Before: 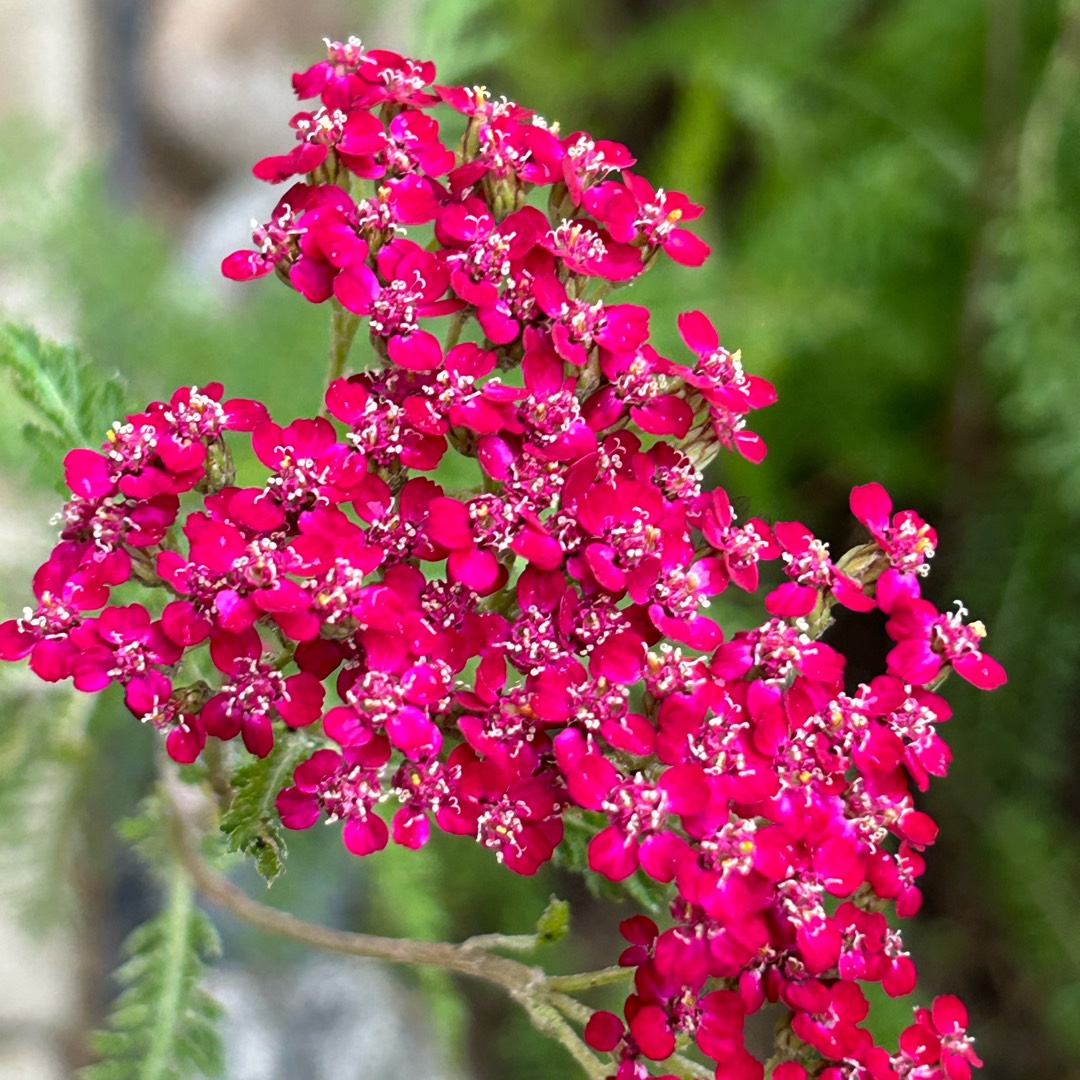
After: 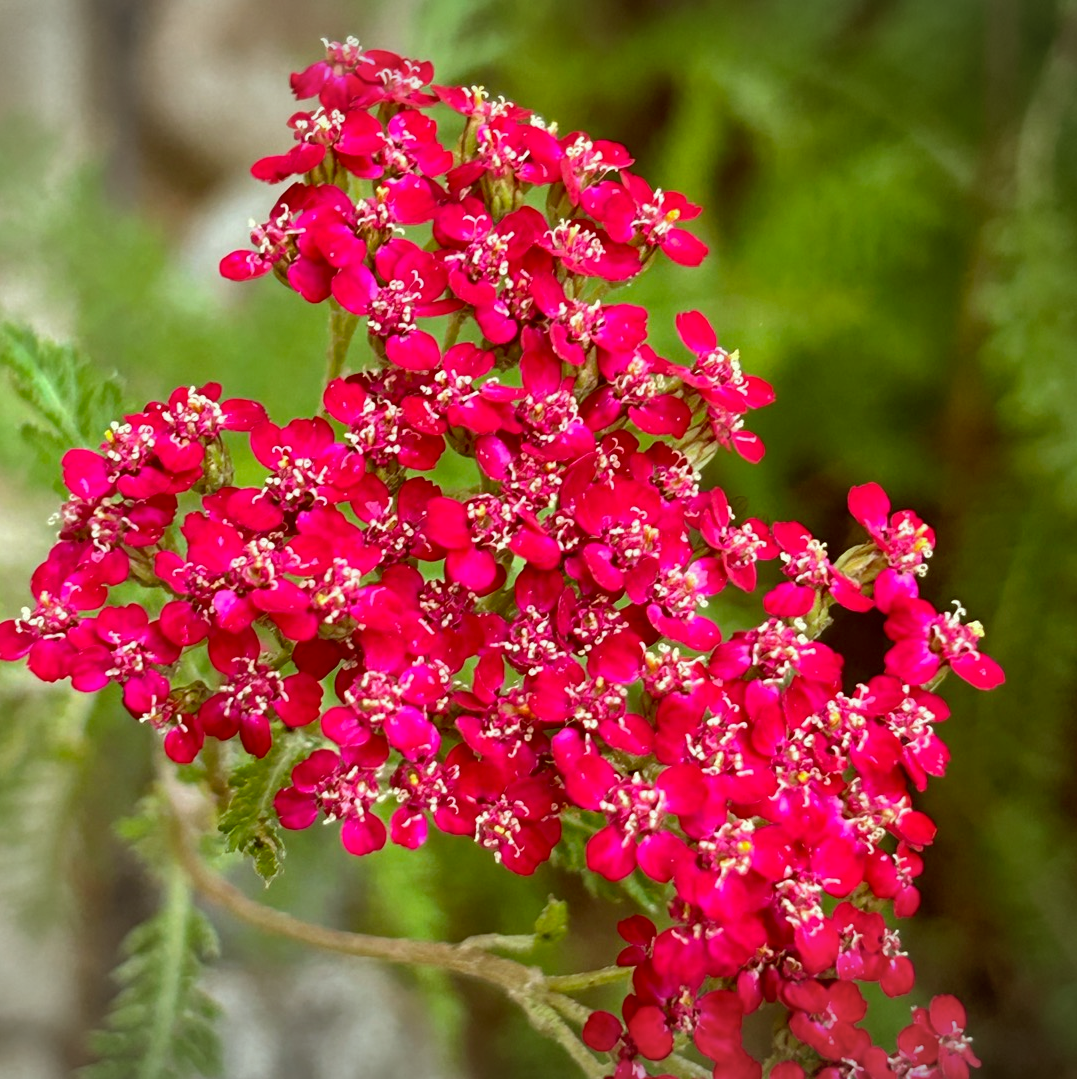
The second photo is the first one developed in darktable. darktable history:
shadows and highlights: on, module defaults
color correction: highlights a* -5.59, highlights b* 9.8, shadows a* 9.38, shadows b* 24.87
crop: left 0.191%
vignetting: fall-off start 97.2%, brightness -0.455, saturation -0.306, width/height ratio 1.182, unbound false
